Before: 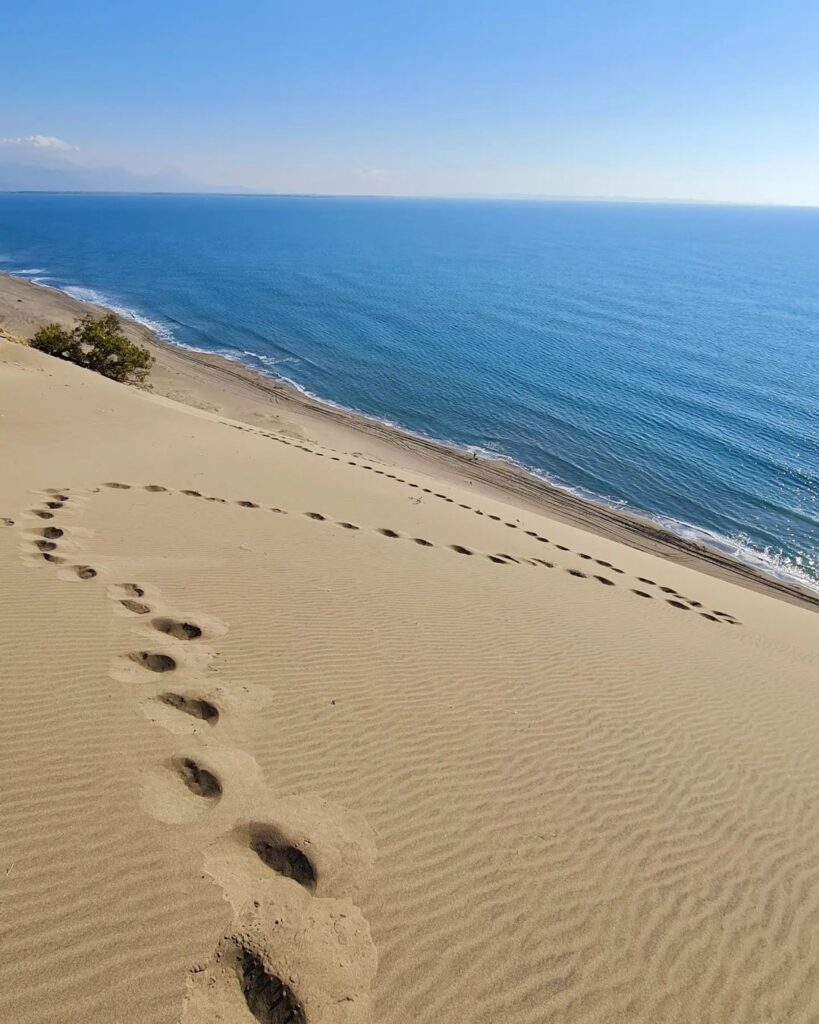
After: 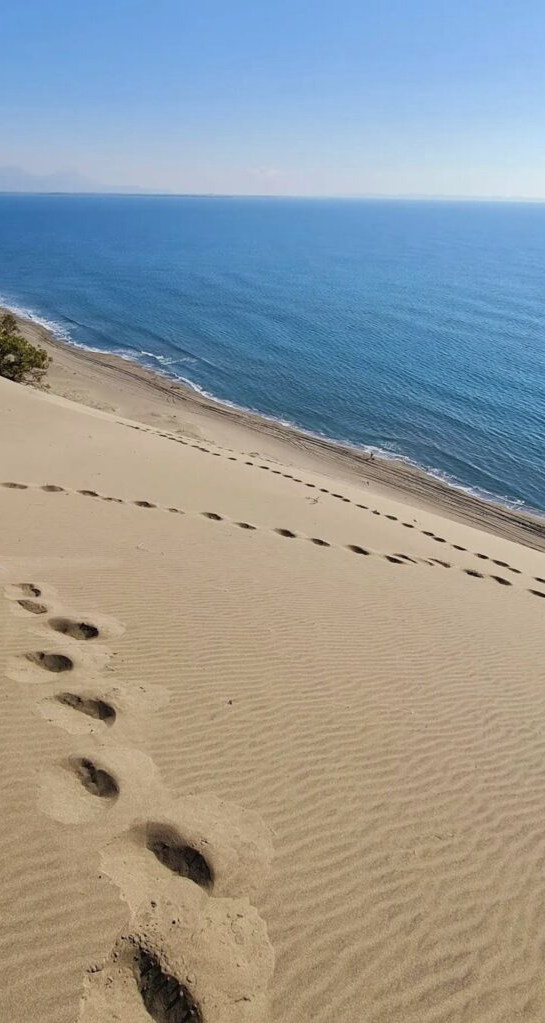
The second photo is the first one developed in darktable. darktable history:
contrast brightness saturation: saturation -0.1
crop and rotate: left 12.648%, right 20.685%
